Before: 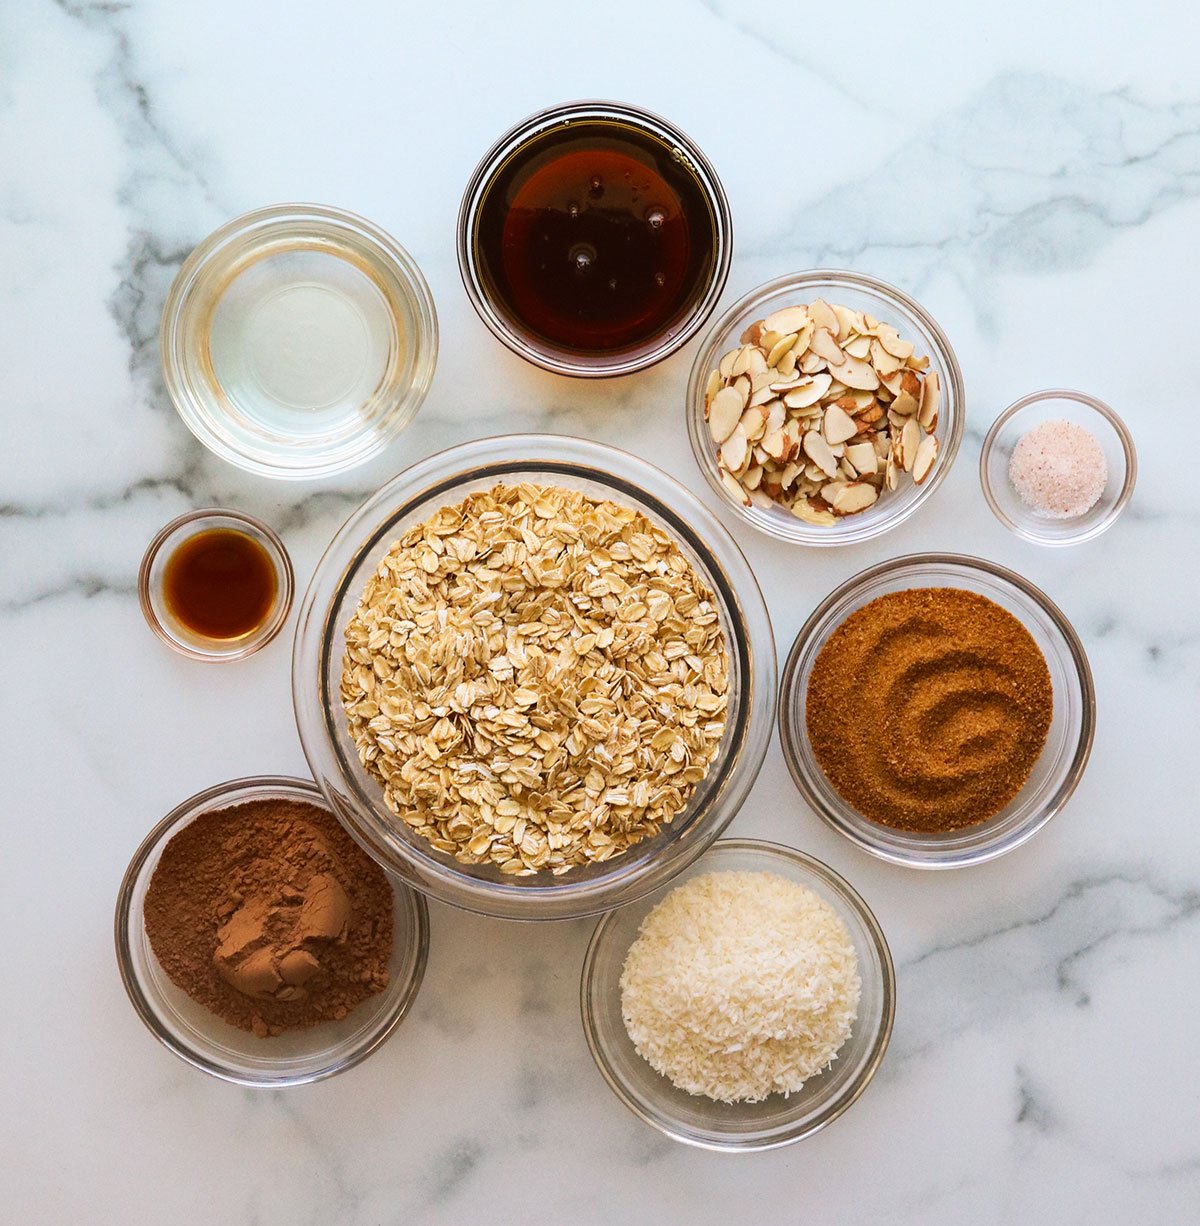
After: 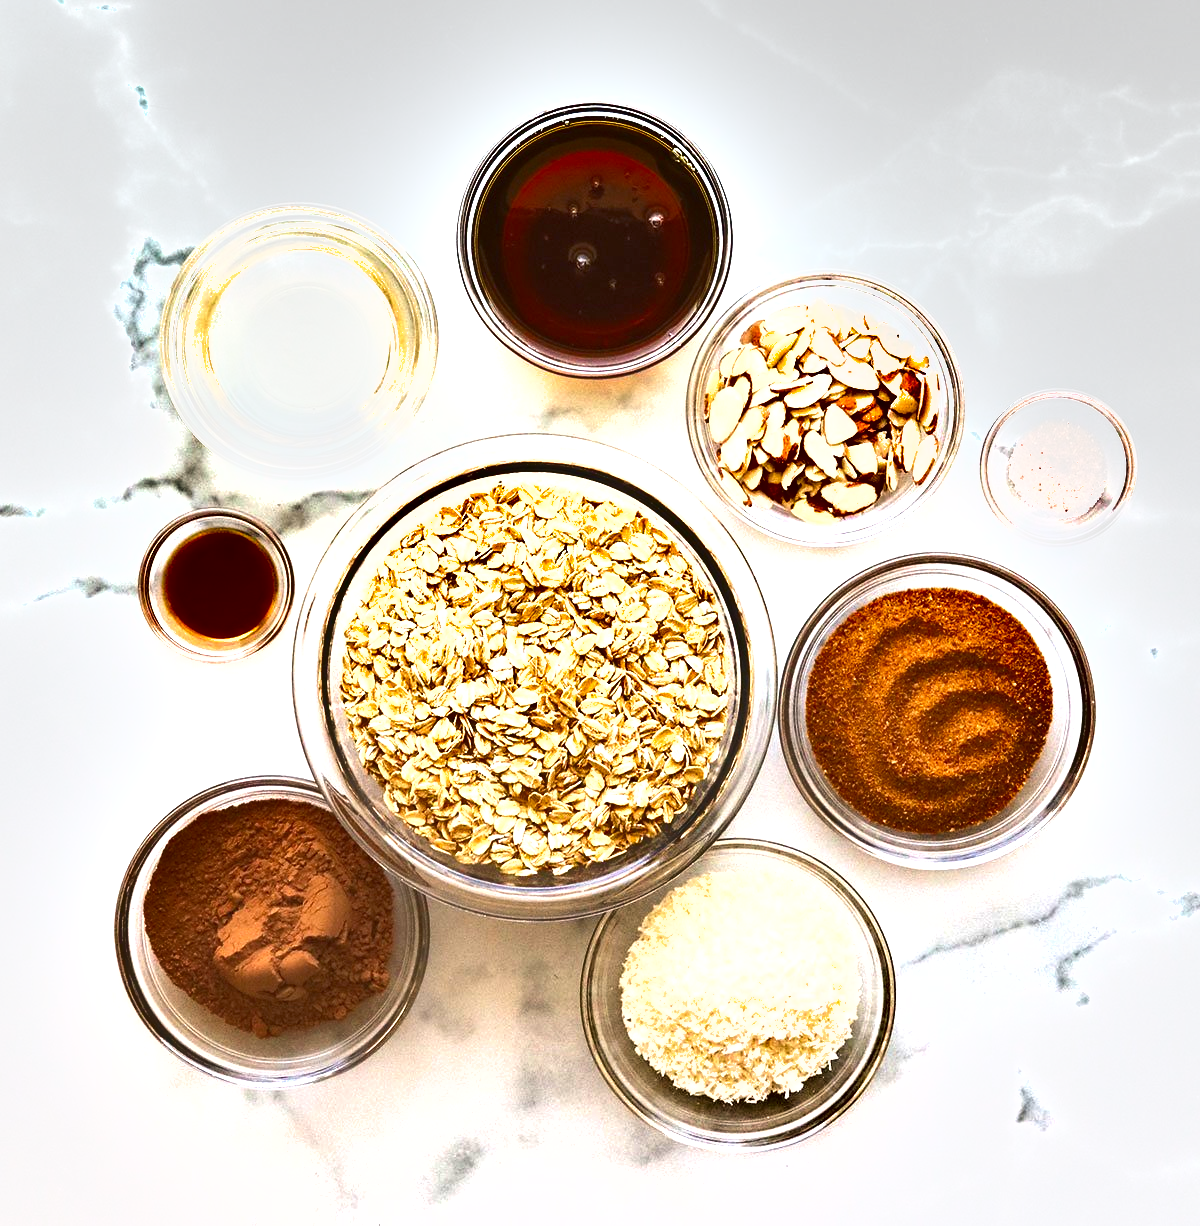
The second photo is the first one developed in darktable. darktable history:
shadows and highlights: soften with gaussian
exposure: black level correction 0, exposure 1.2 EV, compensate highlight preservation false
